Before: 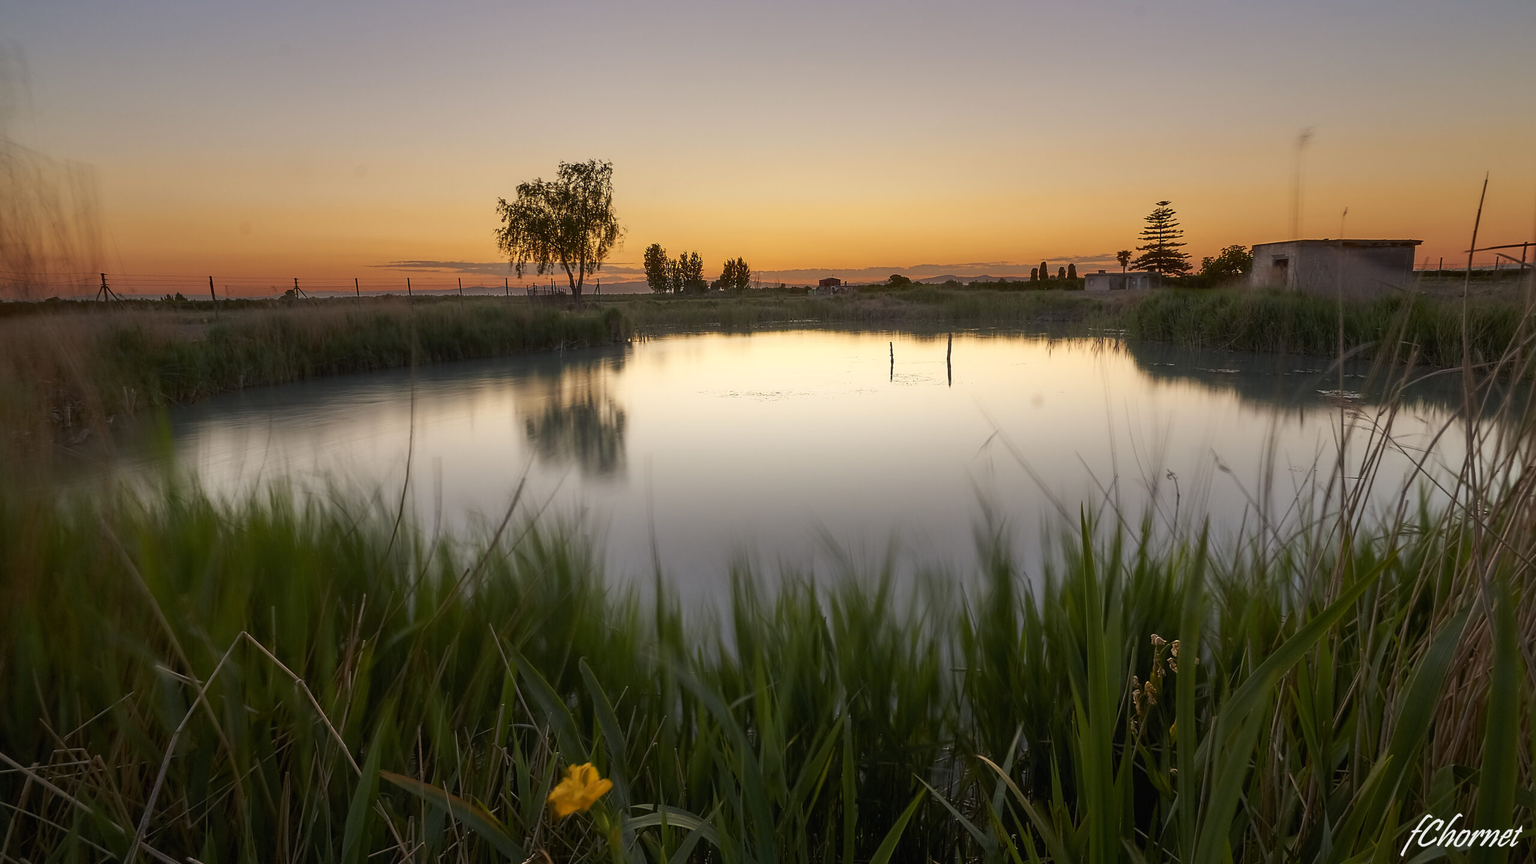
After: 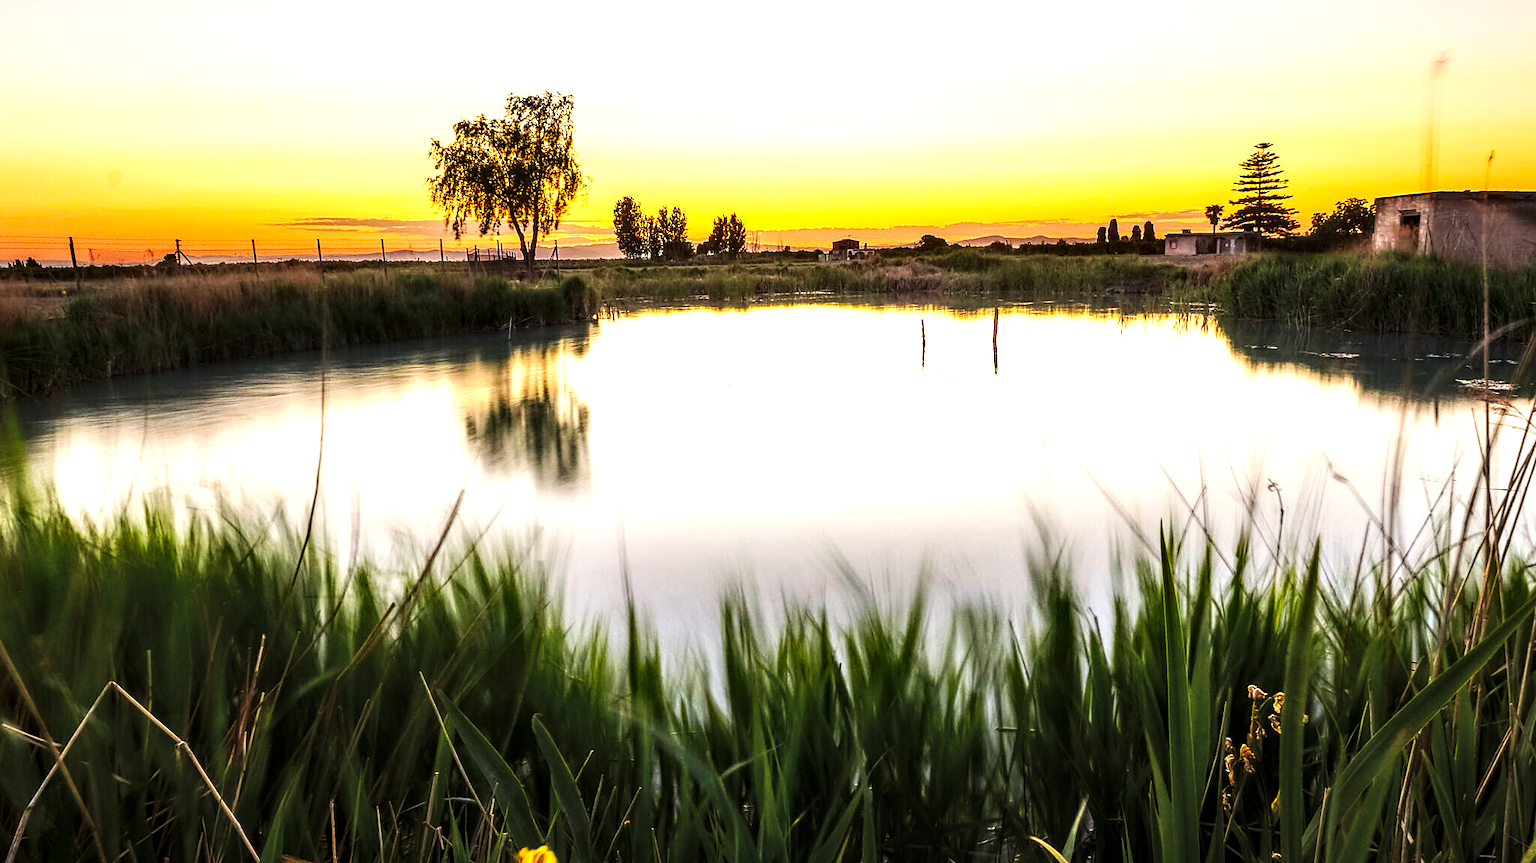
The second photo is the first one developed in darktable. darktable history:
crop and rotate: left 10.071%, top 10.071%, right 10.02%, bottom 10.02%
vibrance: vibrance 22%
local contrast: highlights 60%, shadows 60%, detail 160%
exposure: exposure 0.636 EV, compensate highlight preservation false
color balance rgb: global offset › luminance 0.71%, perceptual saturation grading › global saturation -11.5%, perceptual brilliance grading › highlights 17.77%, perceptual brilliance grading › mid-tones 31.71%, perceptual brilliance grading › shadows -31.01%, global vibrance 50%
levels: levels [0, 0.476, 0.951]
base curve: curves: ch0 [(0, 0) (0.032, 0.025) (0.121, 0.166) (0.206, 0.329) (0.605, 0.79) (1, 1)], preserve colors none
